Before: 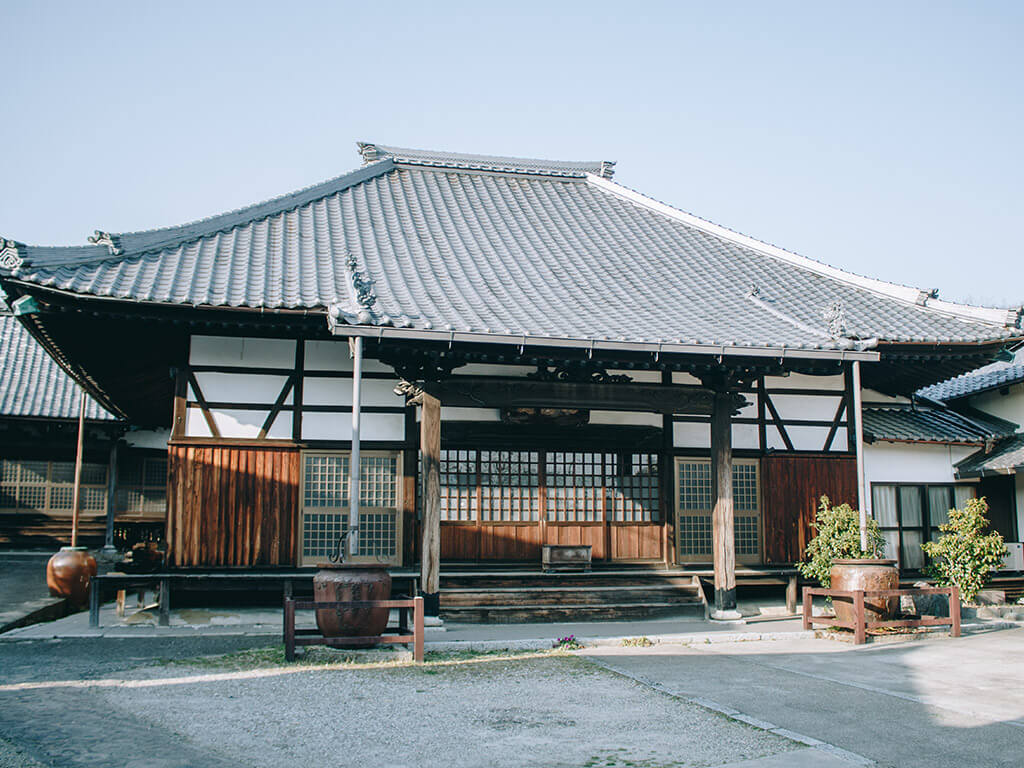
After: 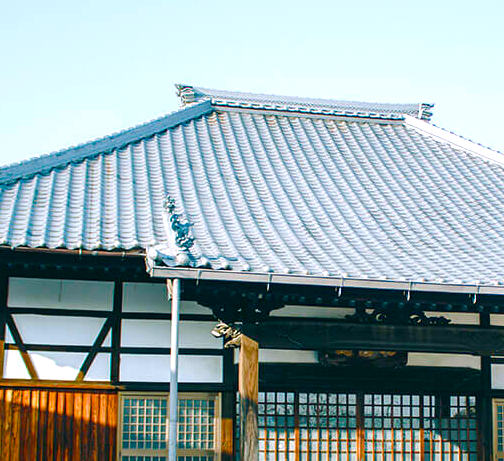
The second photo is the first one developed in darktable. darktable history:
color balance rgb: linear chroma grading › shadows 10%, linear chroma grading › highlights 10%, linear chroma grading › global chroma 15%, linear chroma grading › mid-tones 15%, perceptual saturation grading › global saturation 40%, perceptual saturation grading › highlights -25%, perceptual saturation grading › mid-tones 35%, perceptual saturation grading › shadows 35%, perceptual brilliance grading › global brilliance 11.29%, global vibrance 11.29%
crop: left 17.835%, top 7.675%, right 32.881%, bottom 32.213%
